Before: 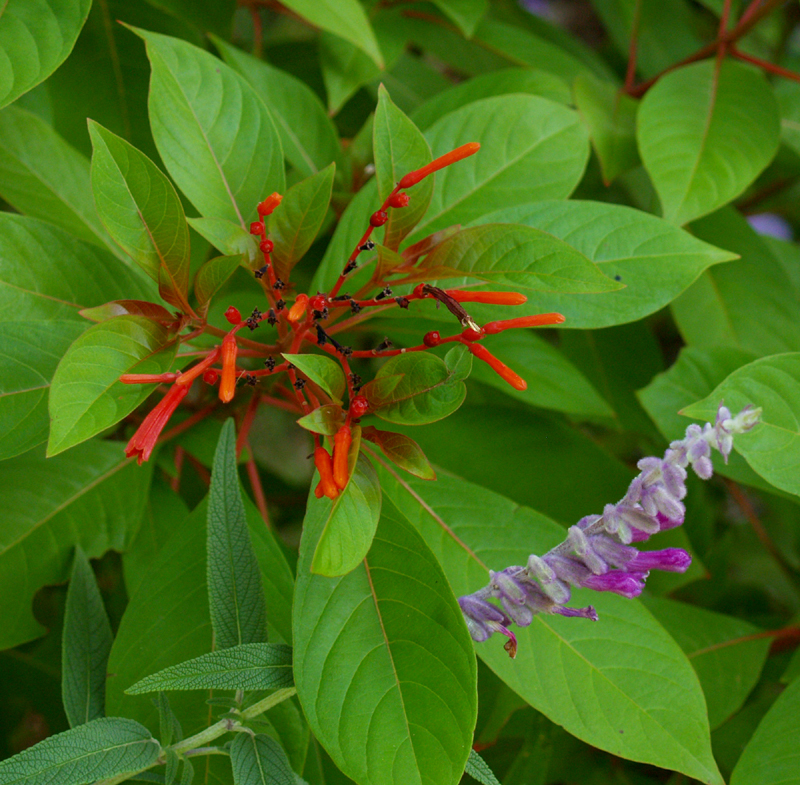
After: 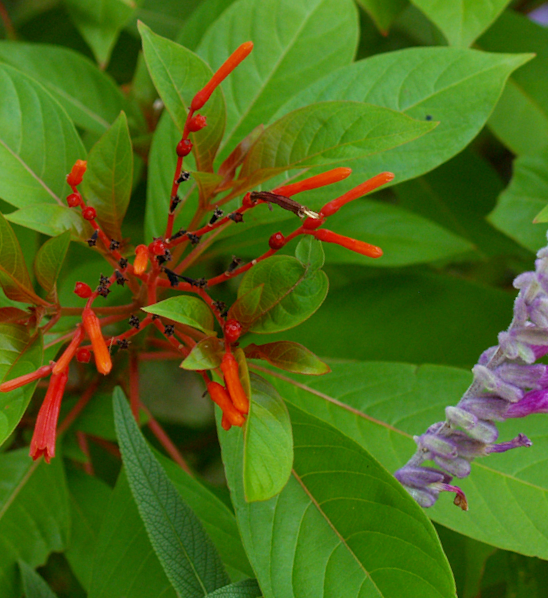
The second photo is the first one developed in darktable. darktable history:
crop and rotate: angle 20.9°, left 6.881%, right 4.088%, bottom 1.123%
